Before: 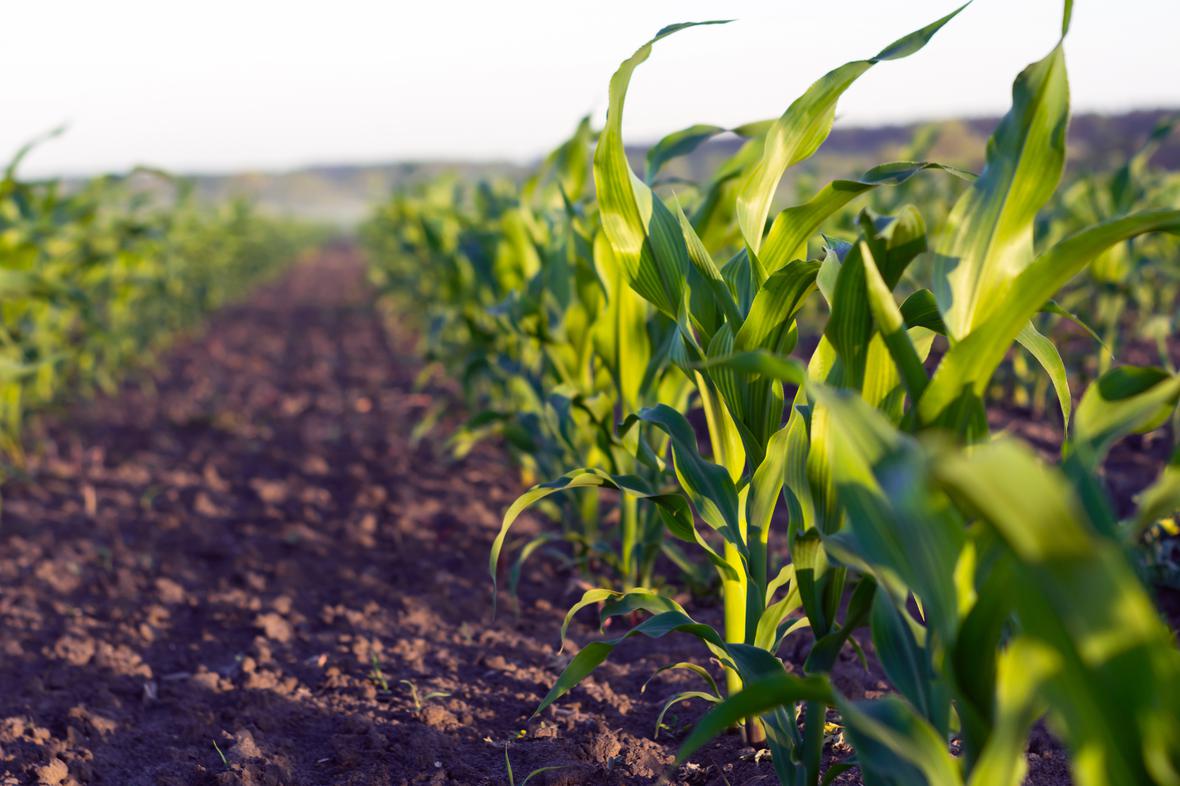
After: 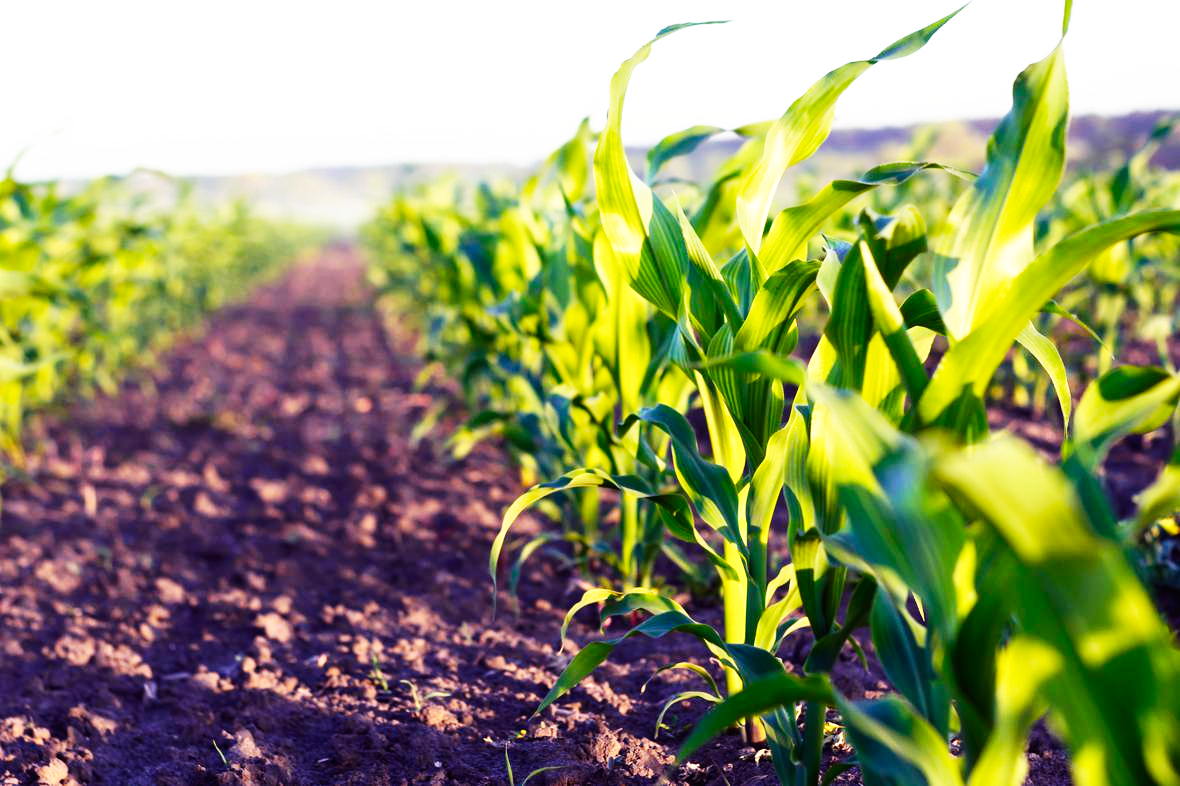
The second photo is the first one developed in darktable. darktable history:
rotate and perspective: crop left 0, crop top 0
base curve: curves: ch0 [(0, 0) (0.007, 0.004) (0.027, 0.03) (0.046, 0.07) (0.207, 0.54) (0.442, 0.872) (0.673, 0.972) (1, 1)], preserve colors none
